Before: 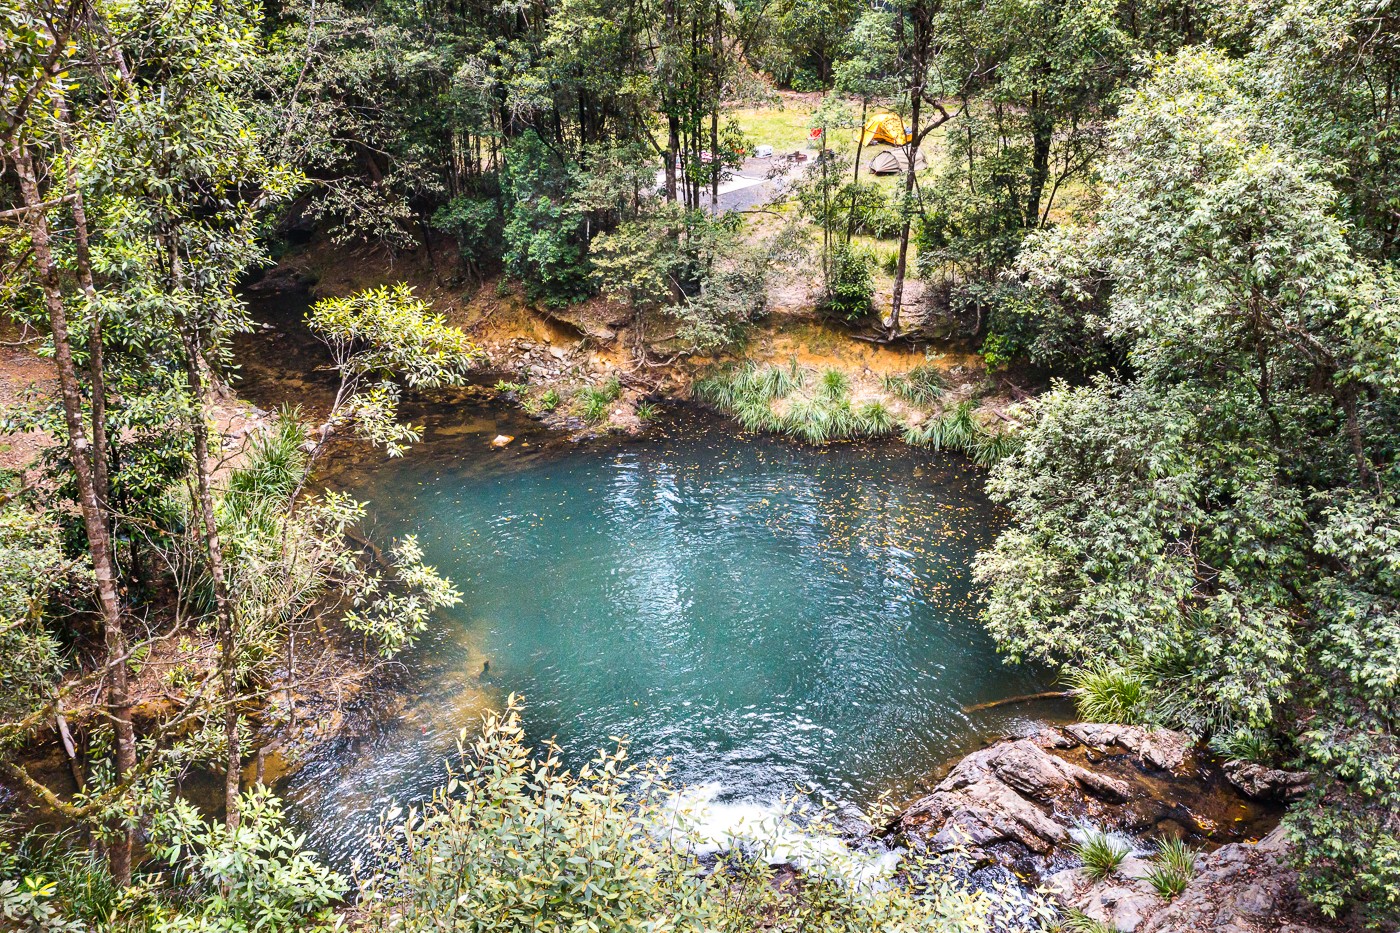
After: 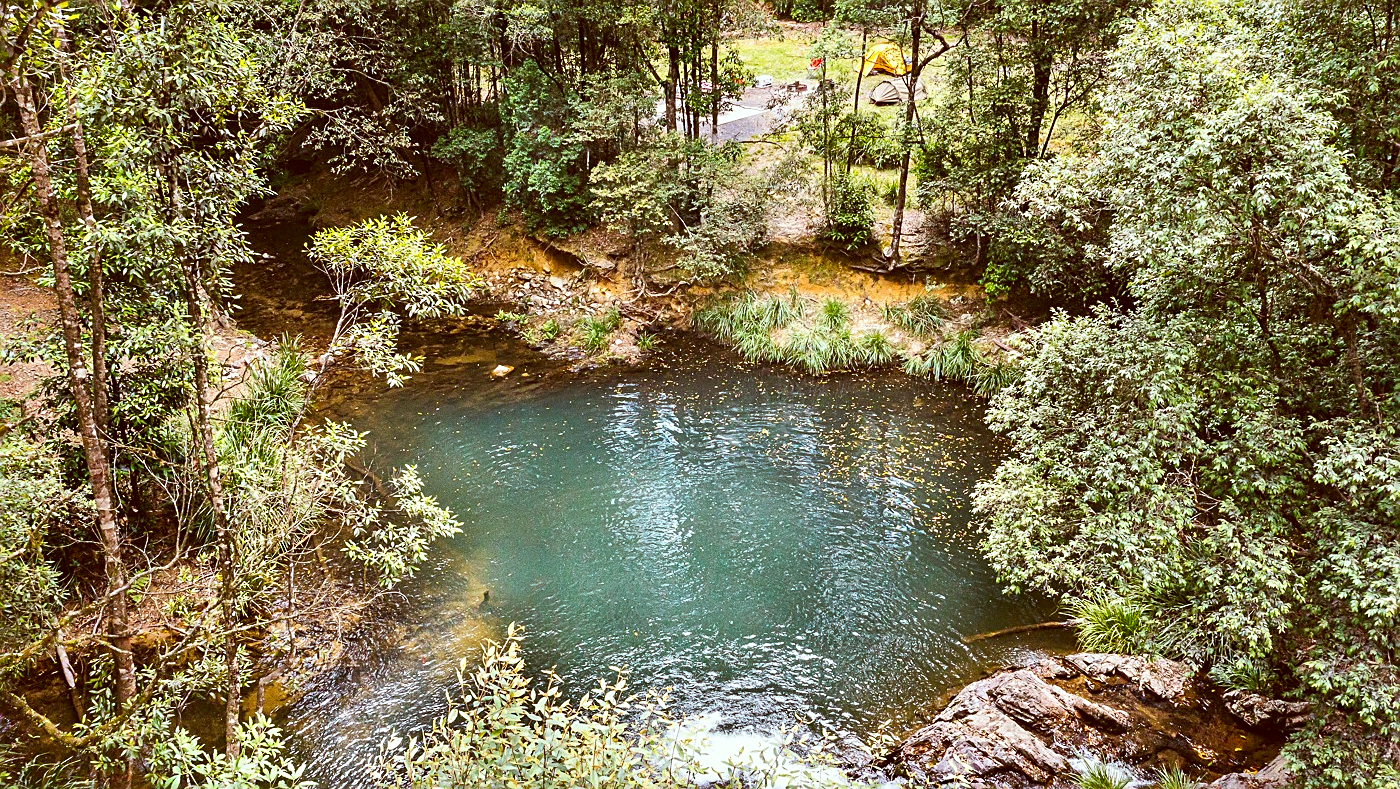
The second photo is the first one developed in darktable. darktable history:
crop: top 7.567%, bottom 7.775%
sharpen: on, module defaults
color calibration: illuminant as shot in camera, x 0.358, y 0.373, temperature 4628.91 K
color correction: highlights a* -5.15, highlights b* 9.8, shadows a* 9.82, shadows b* 24.72
